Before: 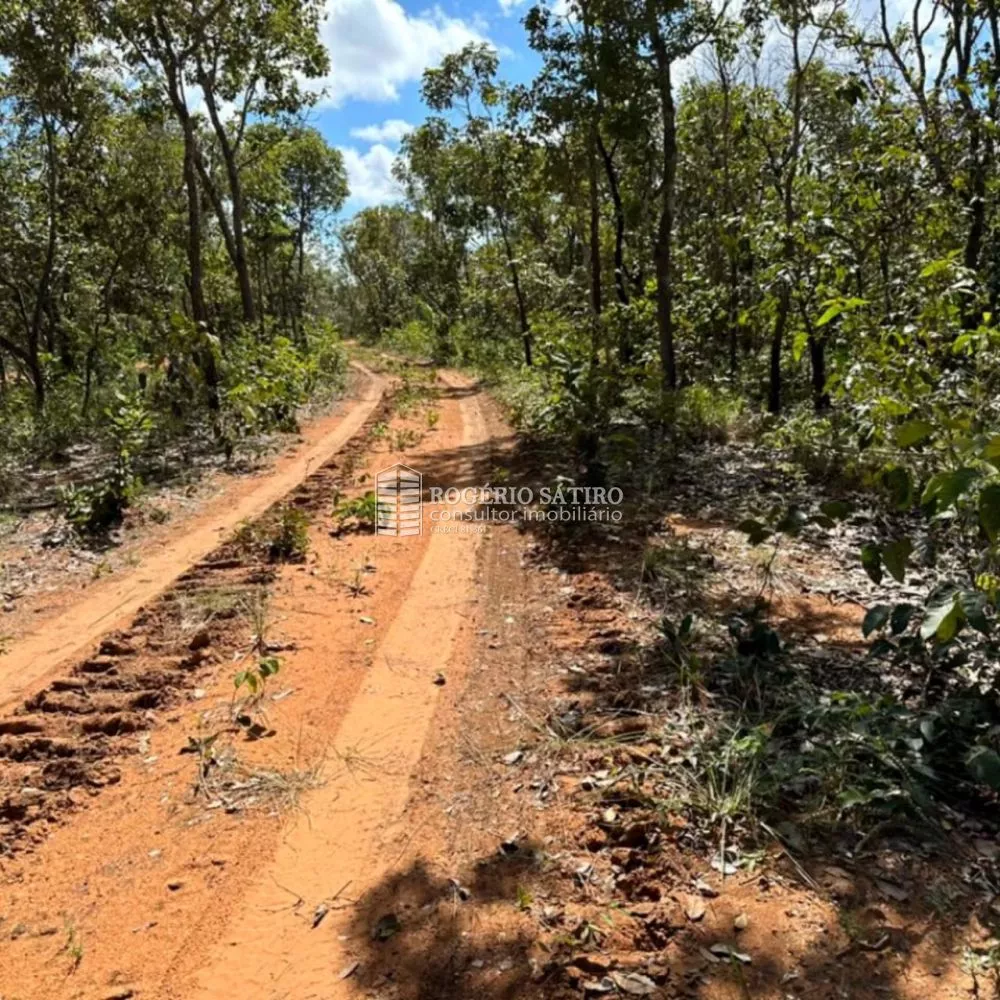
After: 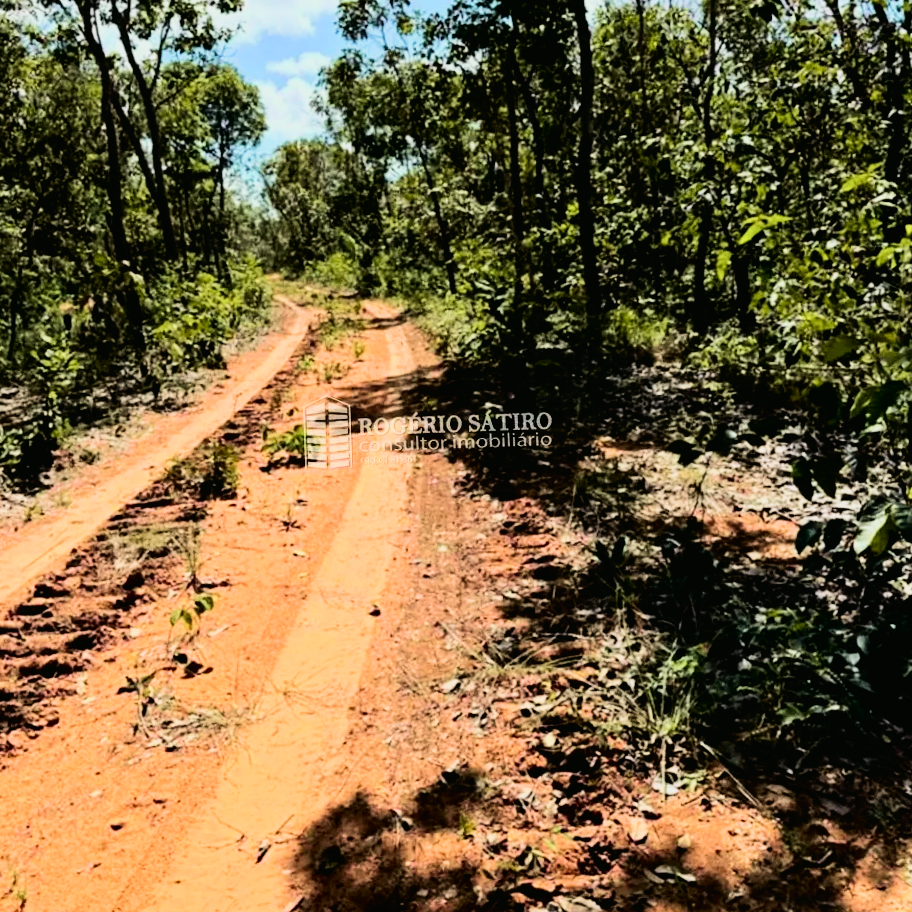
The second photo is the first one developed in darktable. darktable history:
tone curve: curves: ch0 [(0, 0.012) (0.031, 0.02) (0.12, 0.083) (0.193, 0.171) (0.277, 0.279) (0.45, 0.52) (0.568, 0.676) (0.678, 0.777) (0.875, 0.92) (1, 0.965)]; ch1 [(0, 0) (0.243, 0.245) (0.402, 0.41) (0.493, 0.486) (0.508, 0.507) (0.531, 0.53) (0.551, 0.564) (0.646, 0.672) (0.694, 0.732) (1, 1)]; ch2 [(0, 0) (0.249, 0.216) (0.356, 0.343) (0.424, 0.442) (0.476, 0.482) (0.498, 0.502) (0.517, 0.517) (0.532, 0.545) (0.562, 0.575) (0.614, 0.644) (0.706, 0.748) (0.808, 0.809) (0.991, 0.968)], color space Lab, independent channels, preserve colors none
velvia: strength 27%
crop and rotate: angle 1.96°, left 5.673%, top 5.673%
filmic rgb: black relative exposure -5 EV, white relative exposure 3.5 EV, hardness 3.19, contrast 1.3, highlights saturation mix -50%
